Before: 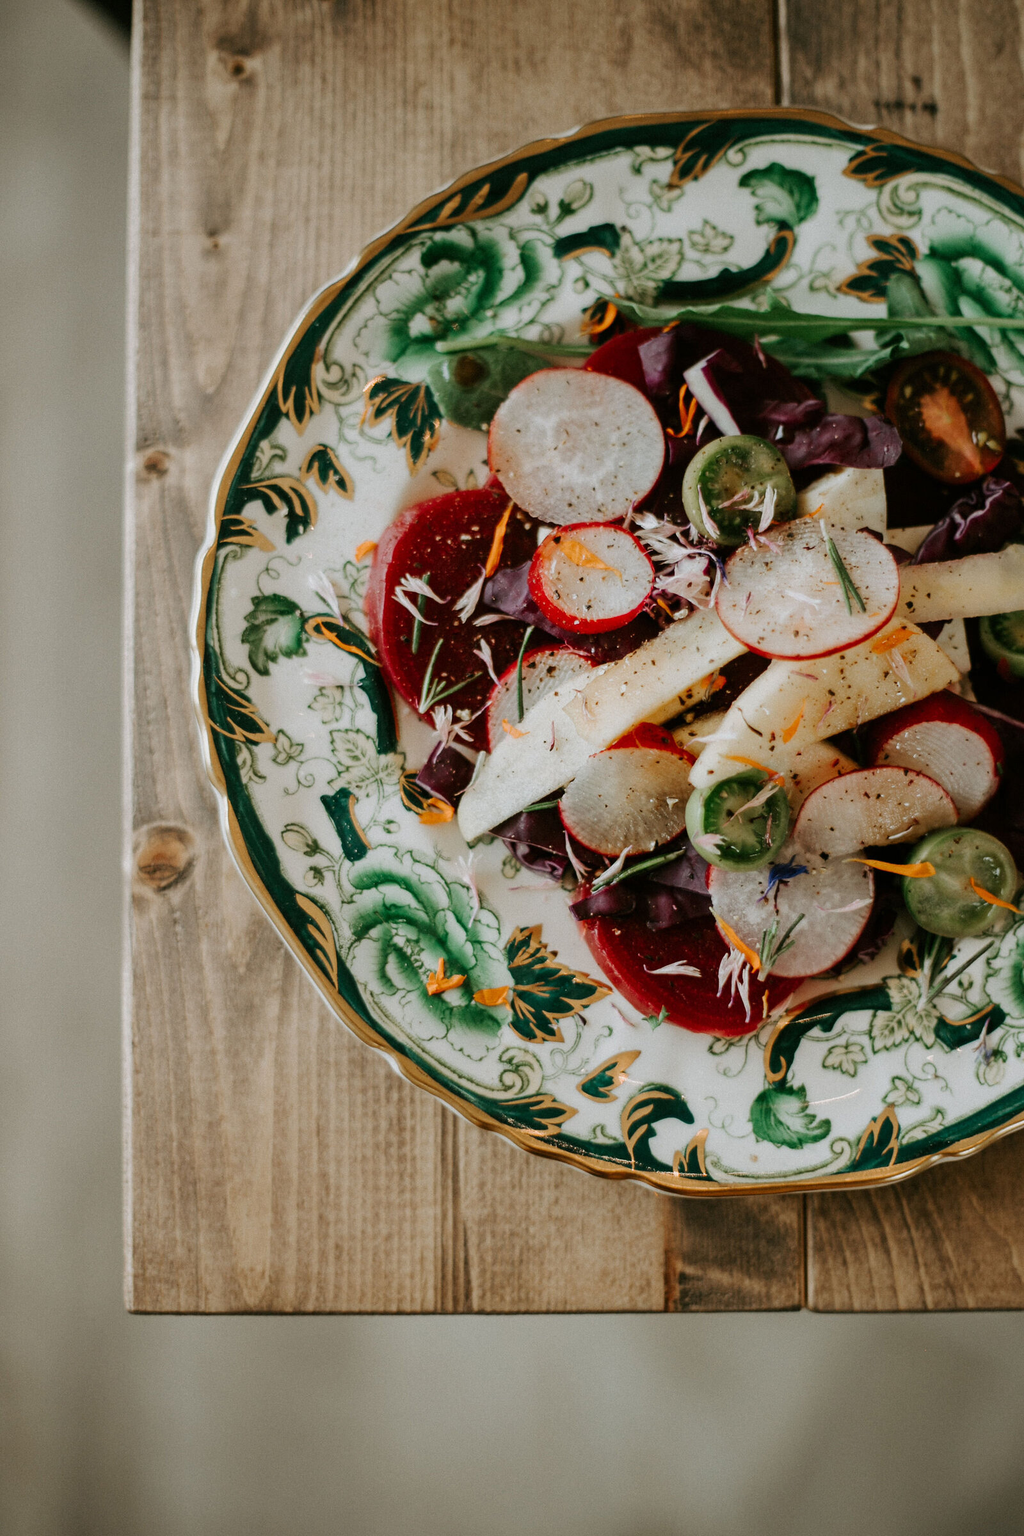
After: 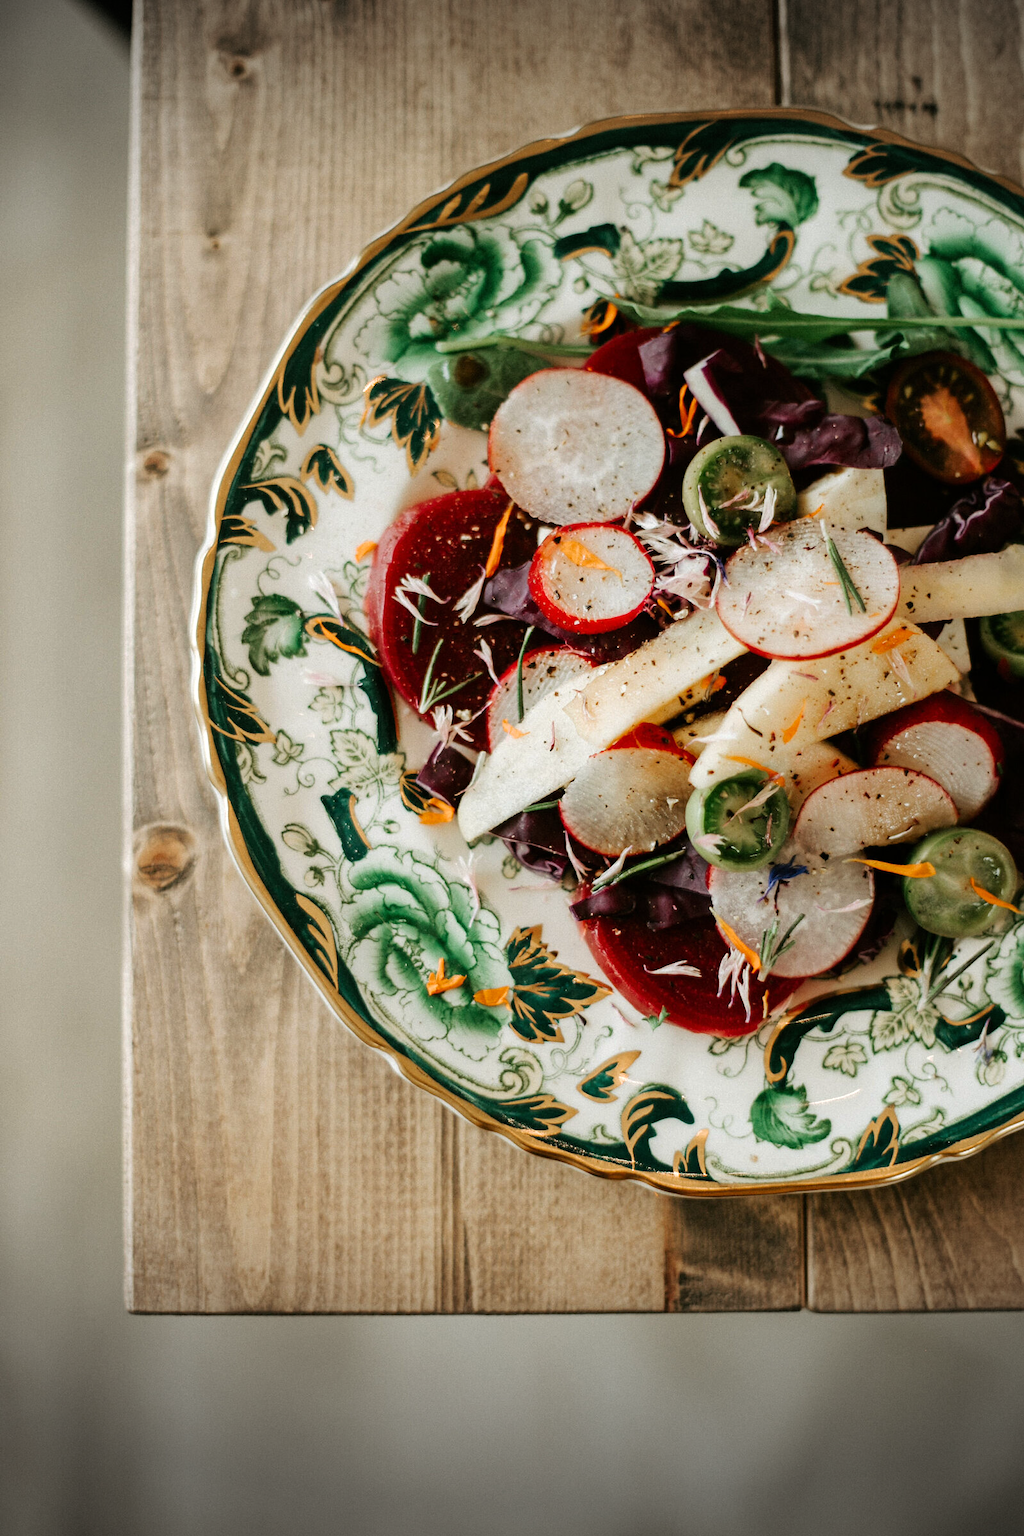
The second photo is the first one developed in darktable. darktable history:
vignetting: fall-off start 99.72%, center (0.041, -0.082), width/height ratio 1.305
tone equalizer: -8 EV -0.383 EV, -7 EV -0.358 EV, -6 EV -0.302 EV, -5 EV -0.22 EV, -3 EV 0.244 EV, -2 EV 0.35 EV, -1 EV 0.395 EV, +0 EV 0.434 EV
color correction: highlights b* 3
